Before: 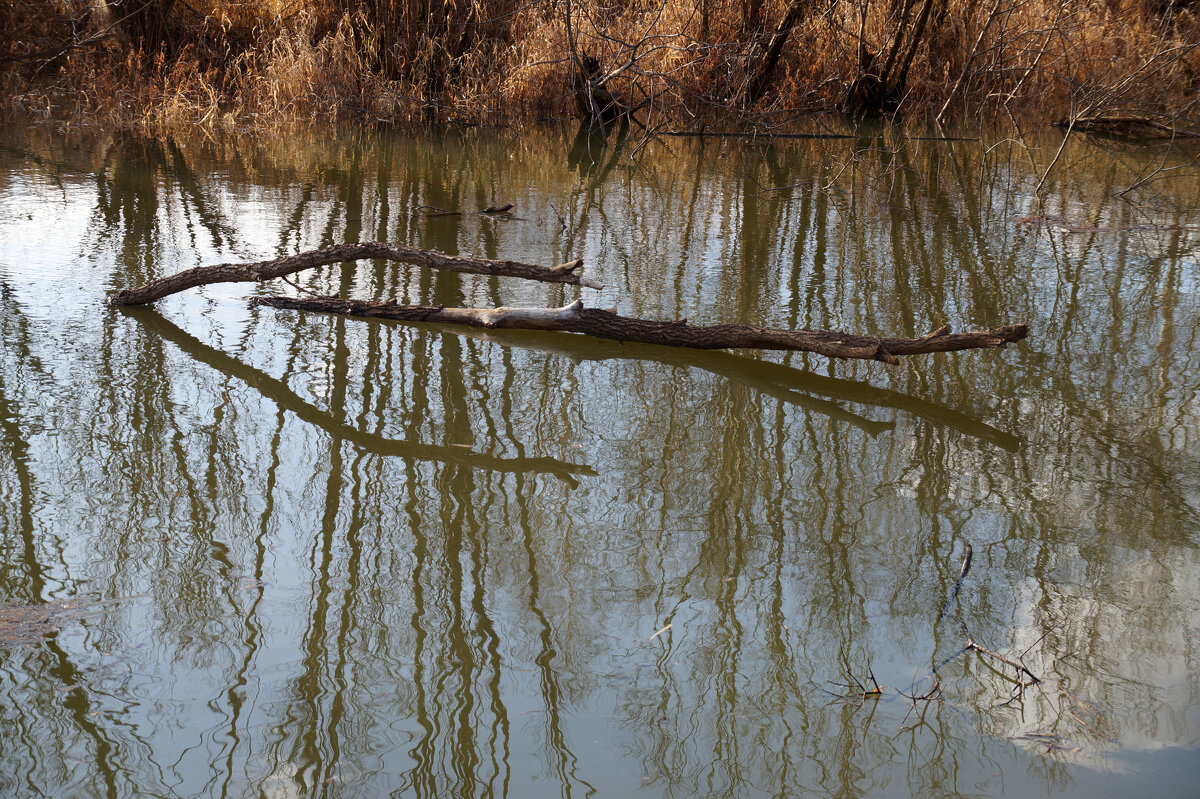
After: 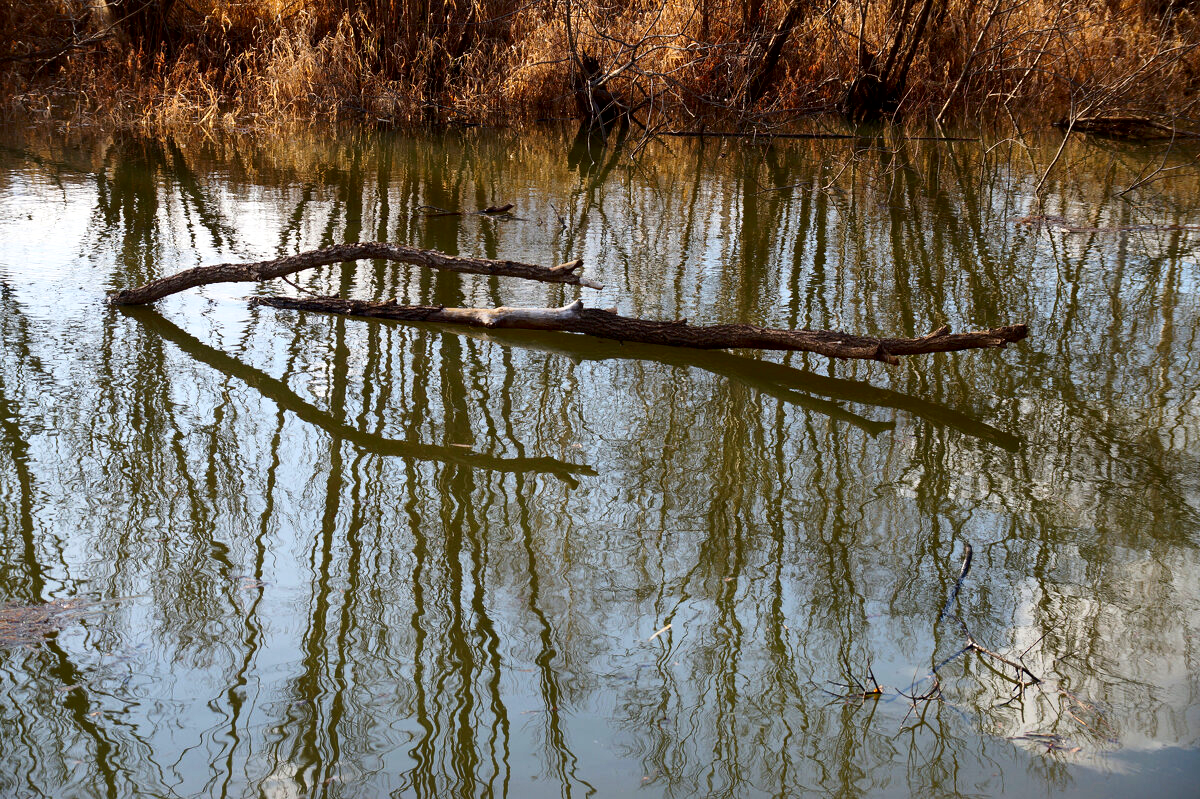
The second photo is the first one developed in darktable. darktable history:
contrast brightness saturation: contrast 0.173, saturation 0.299
local contrast: mode bilateral grid, contrast 20, coarseness 50, detail 141%, midtone range 0.2
